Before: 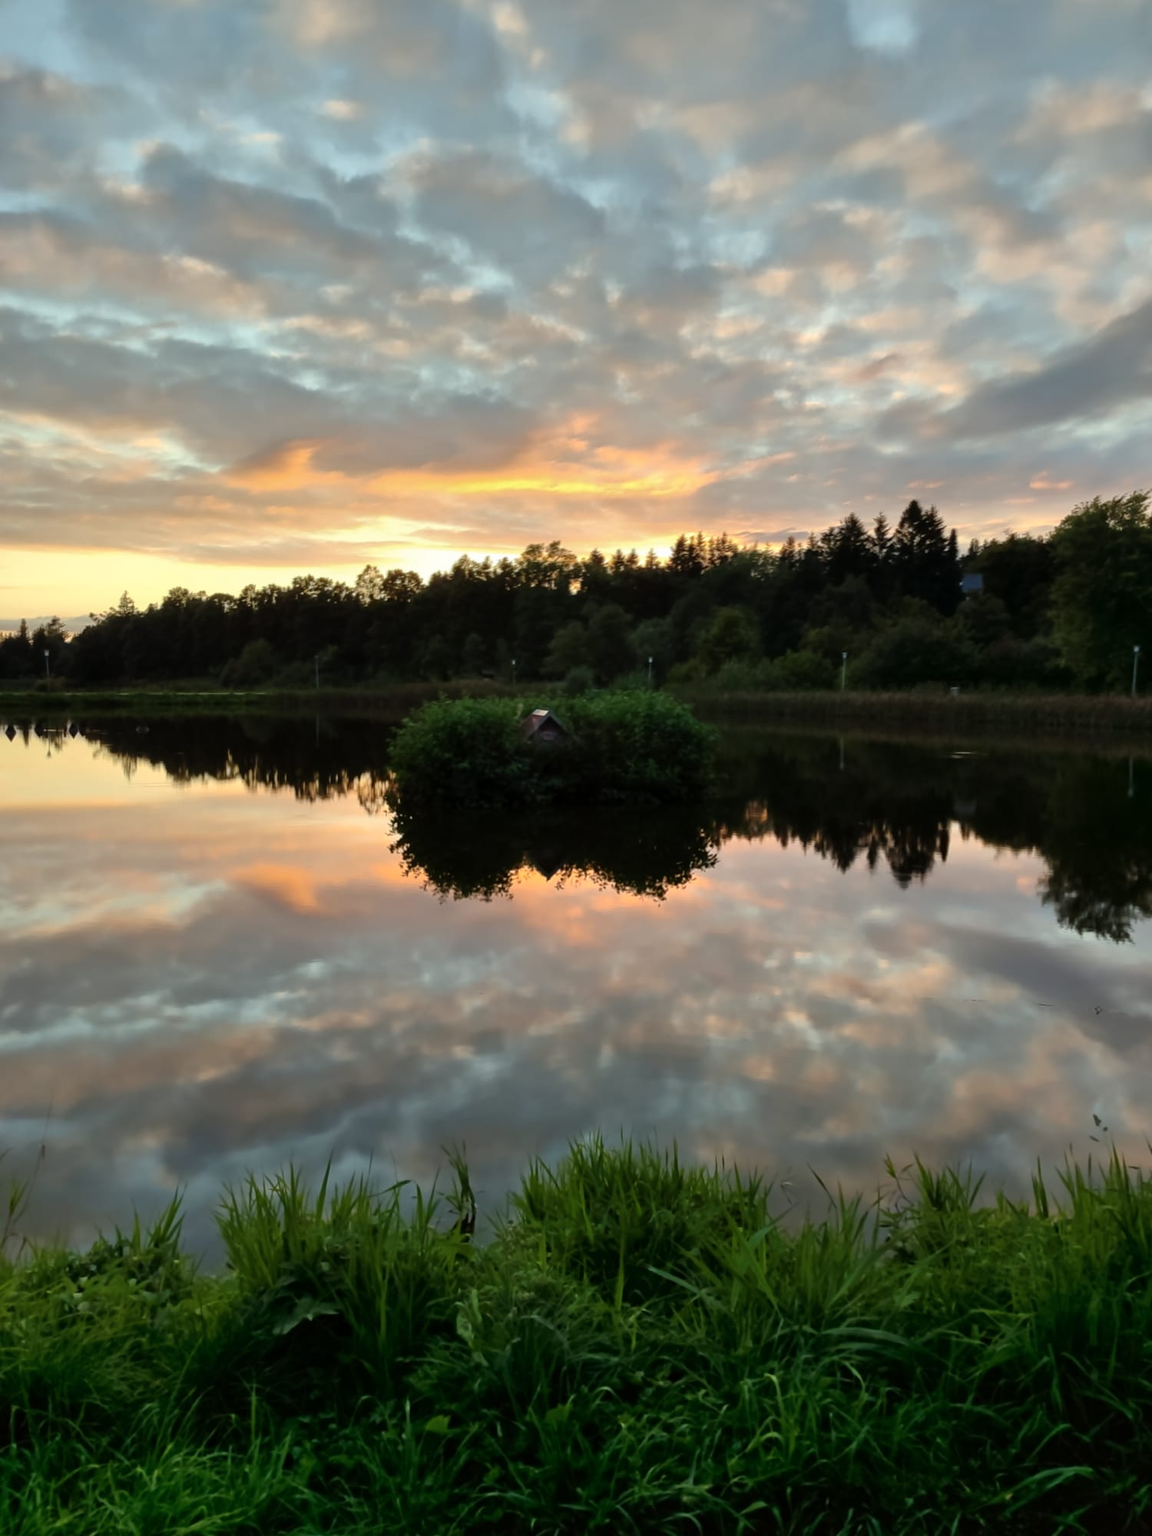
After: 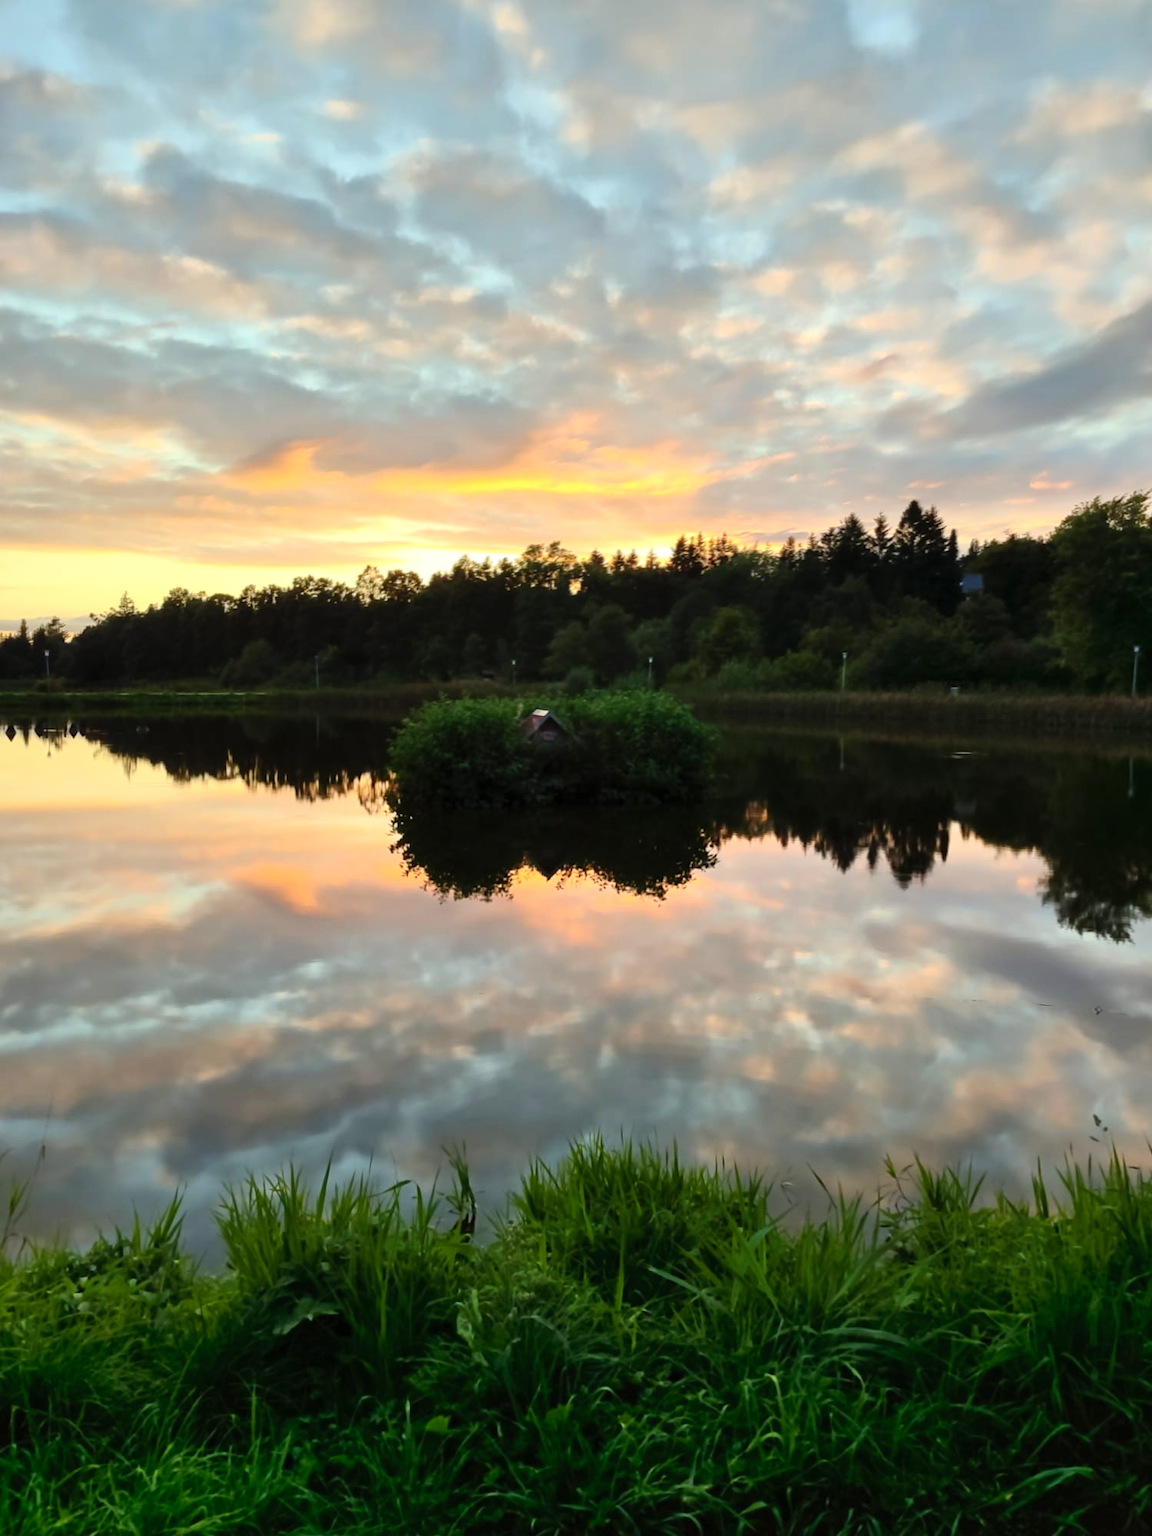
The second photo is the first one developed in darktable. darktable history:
contrast brightness saturation: contrast 0.203, brightness 0.161, saturation 0.23
